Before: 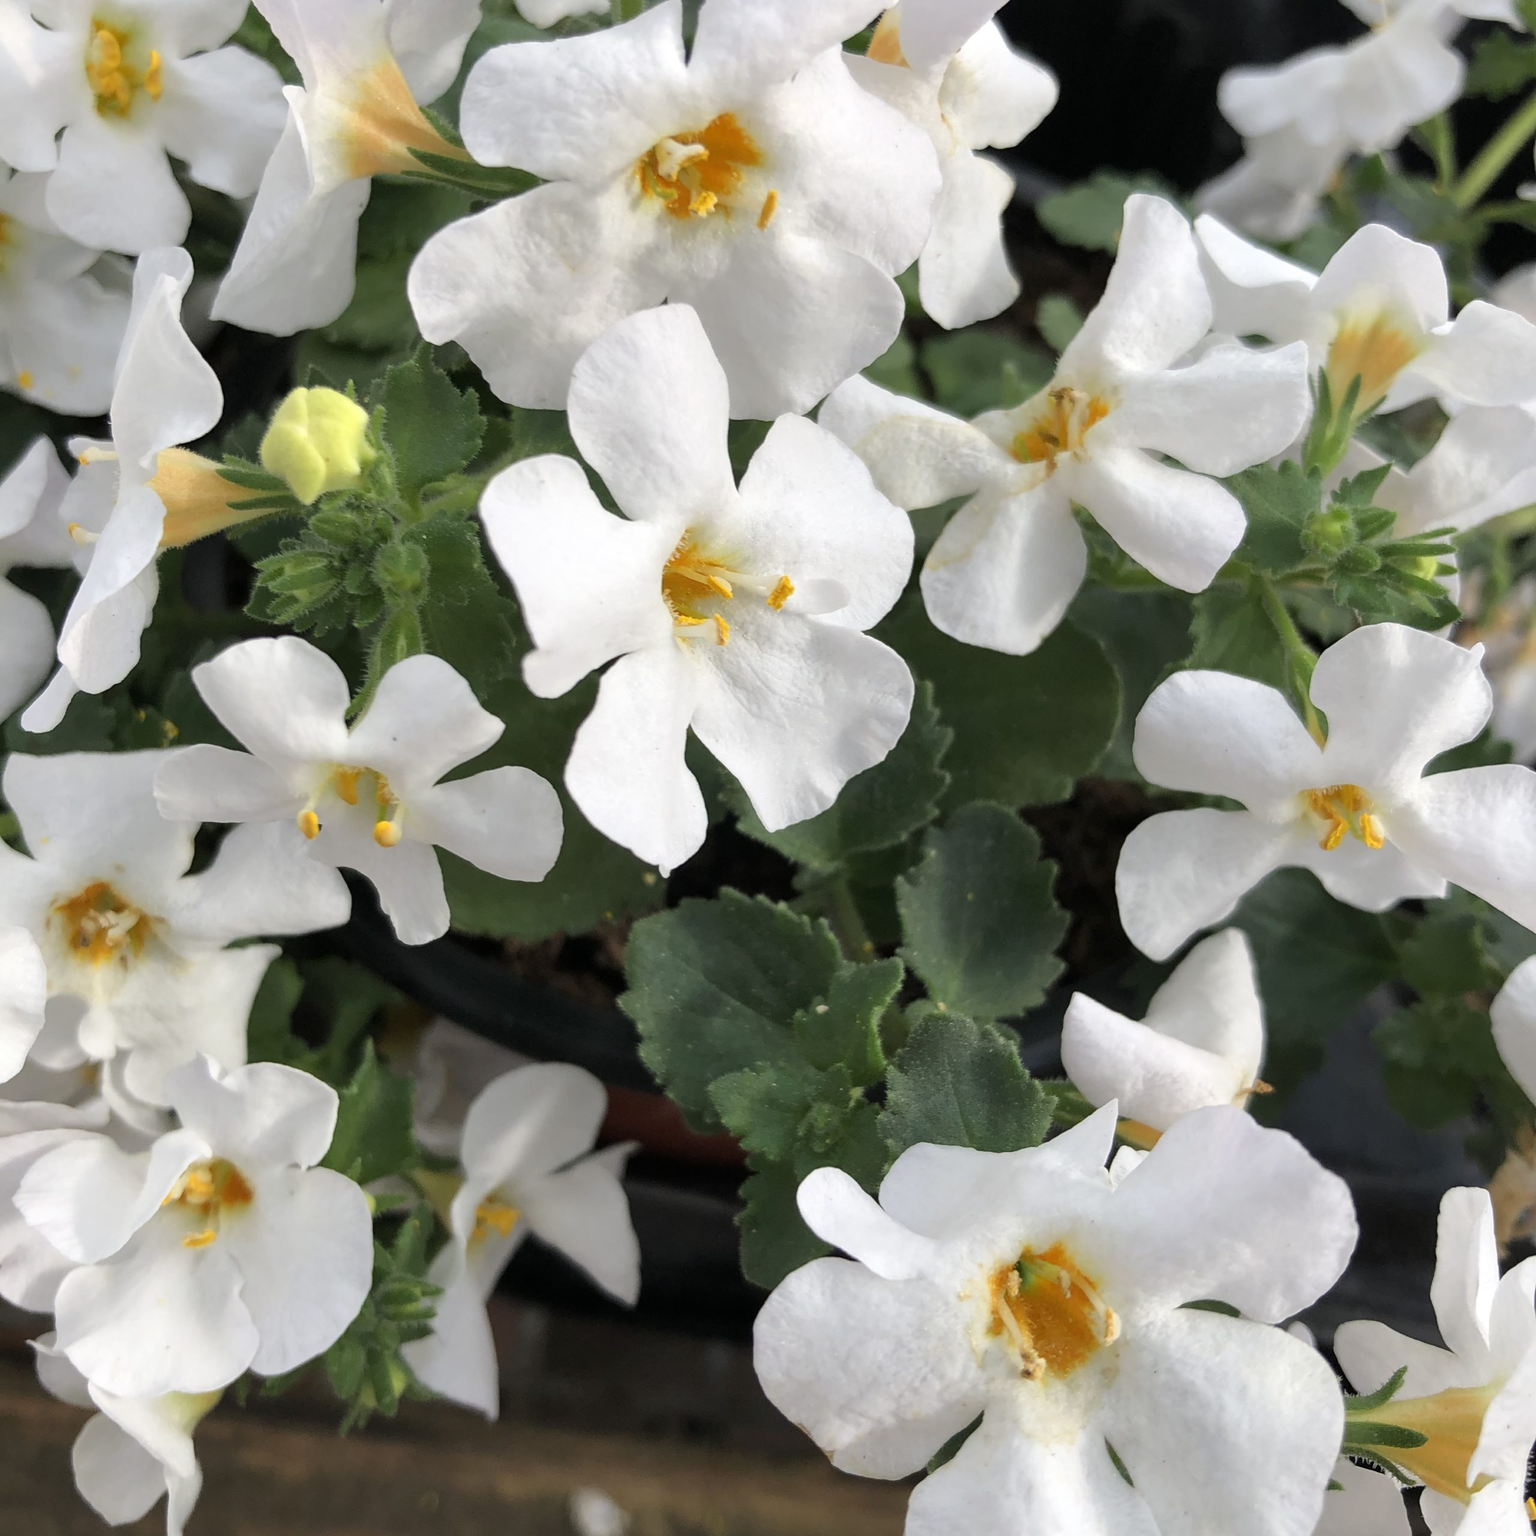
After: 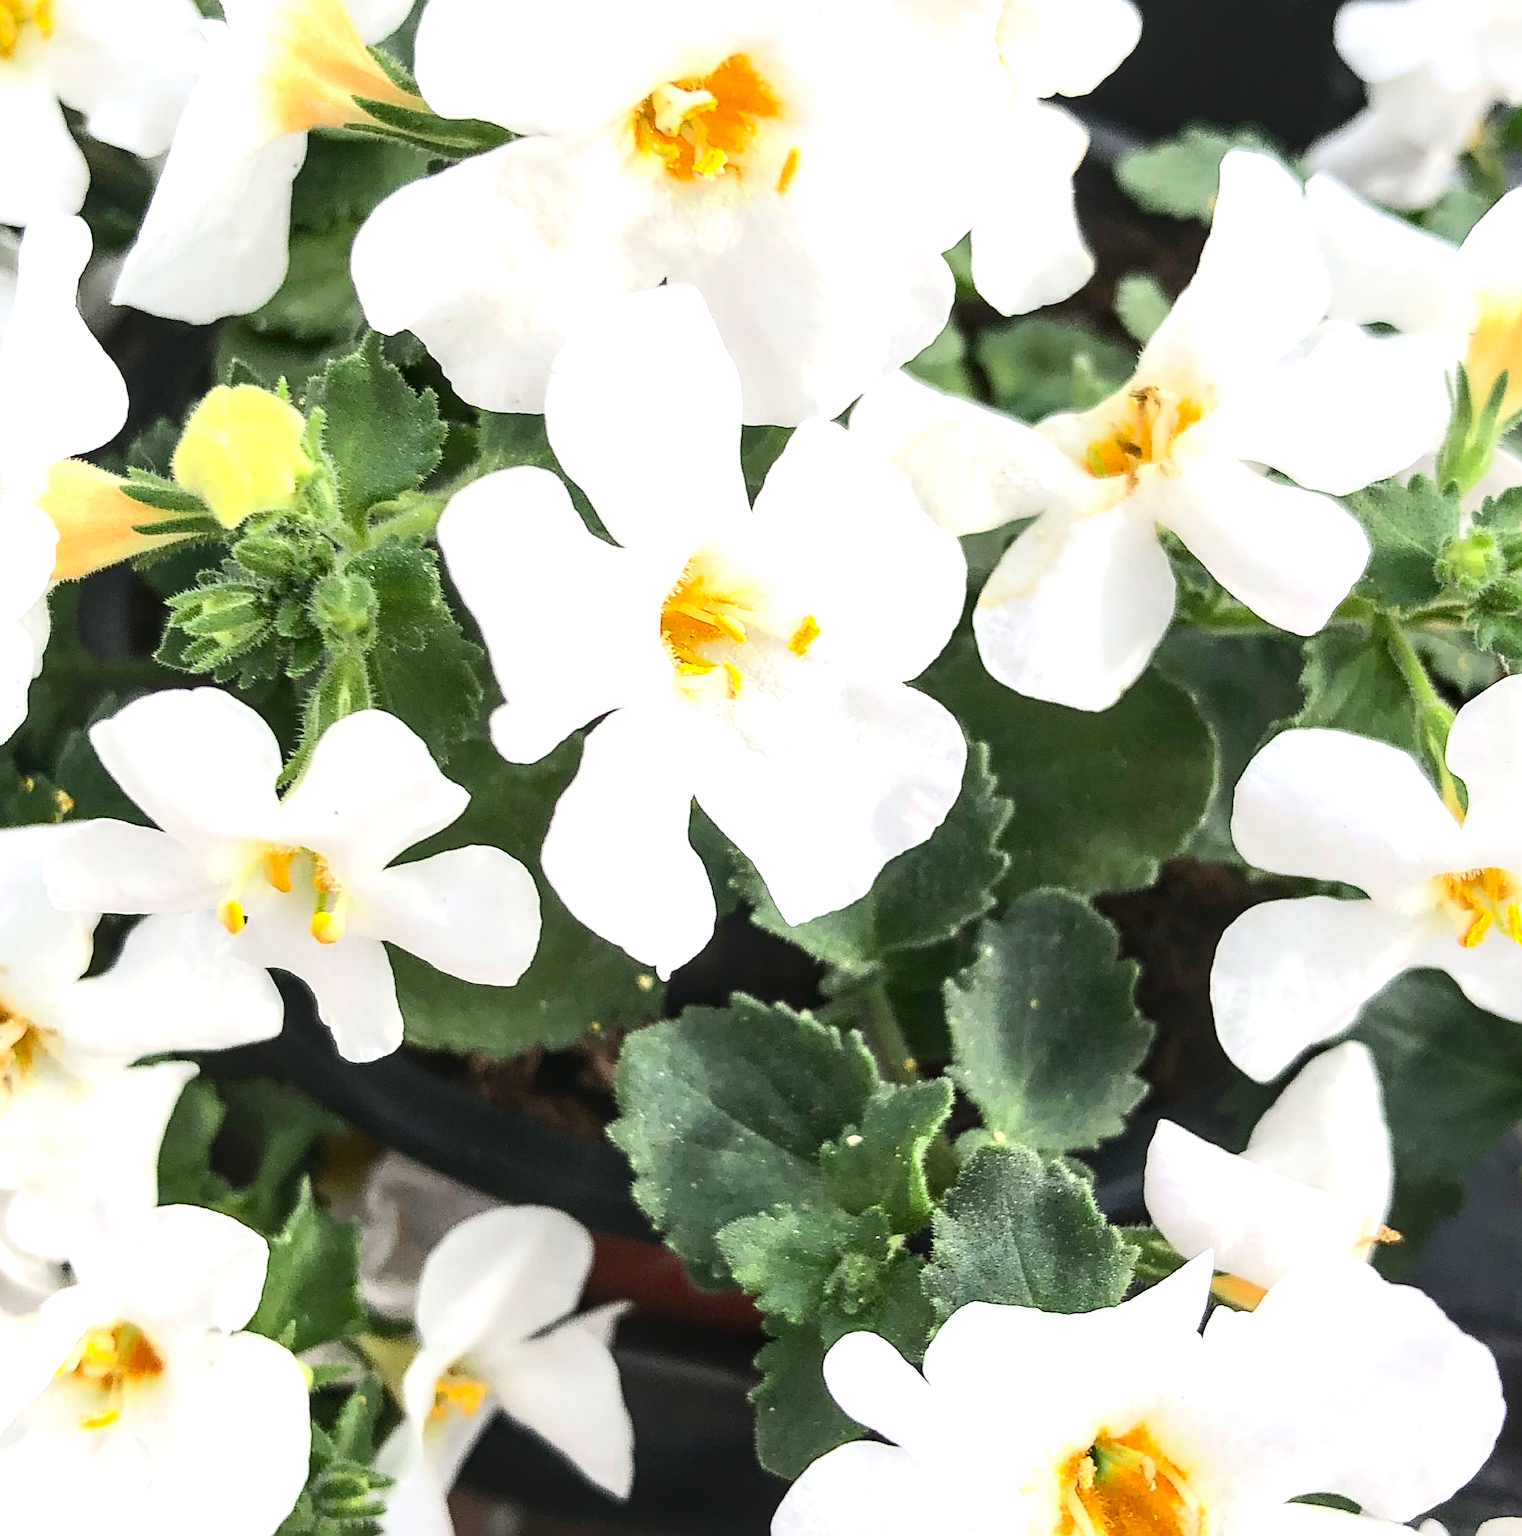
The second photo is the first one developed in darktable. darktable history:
contrast brightness saturation: contrast 0.291
crop and rotate: left 7.689%, top 4.502%, right 10.557%, bottom 13.022%
exposure: exposure 1.14 EV, compensate highlight preservation false
sharpen: amount 0.592
local contrast: on, module defaults
